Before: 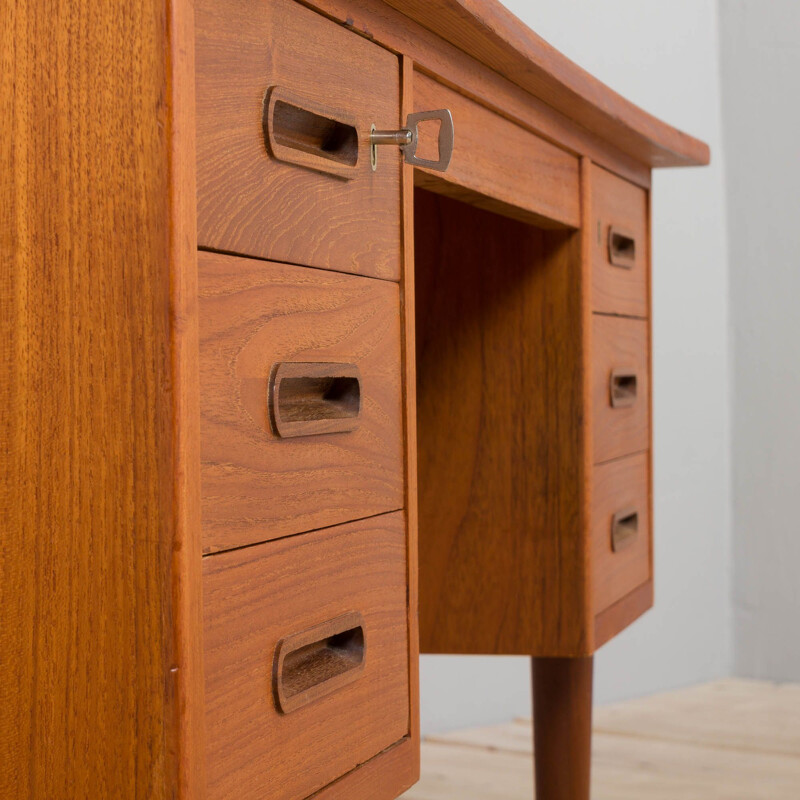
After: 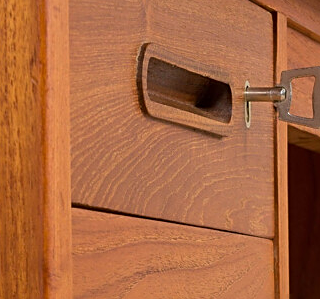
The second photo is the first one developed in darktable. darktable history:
crop: left 15.772%, top 5.436%, right 44.181%, bottom 57.158%
sharpen: on, module defaults
